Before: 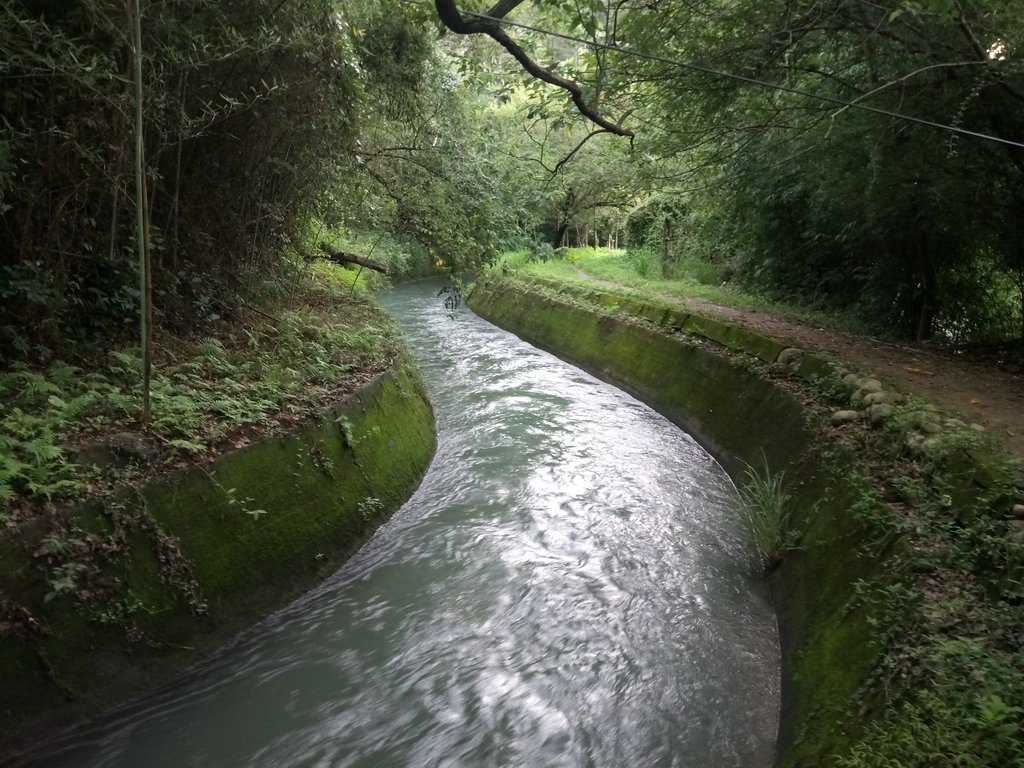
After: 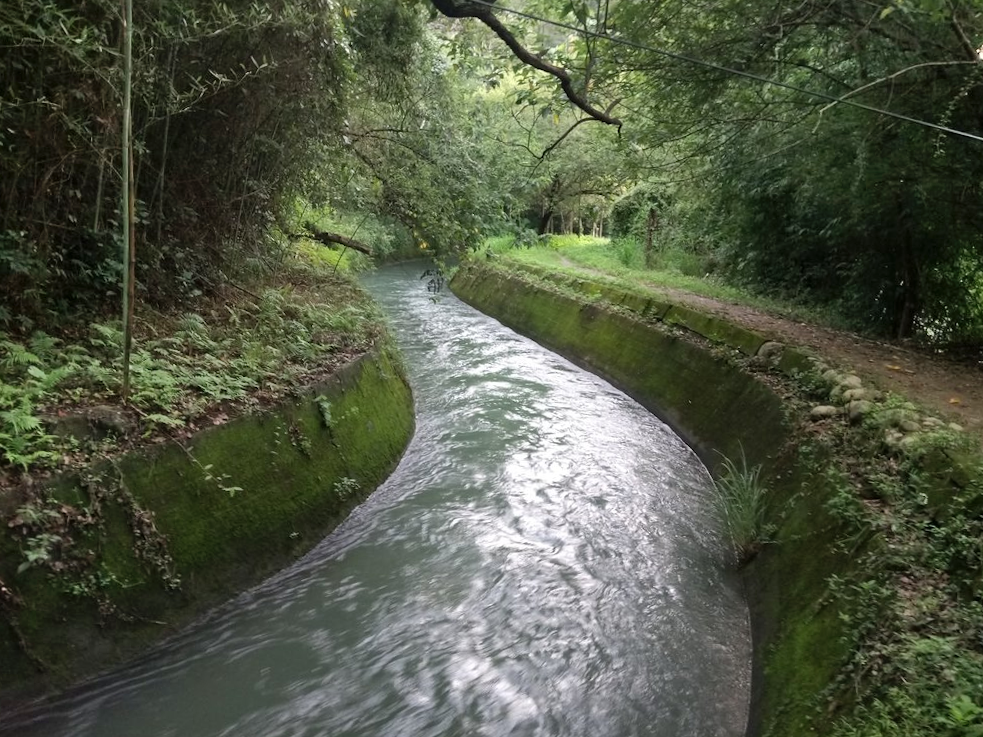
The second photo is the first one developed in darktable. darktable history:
shadows and highlights: soften with gaussian
crop and rotate: angle -1.8°
